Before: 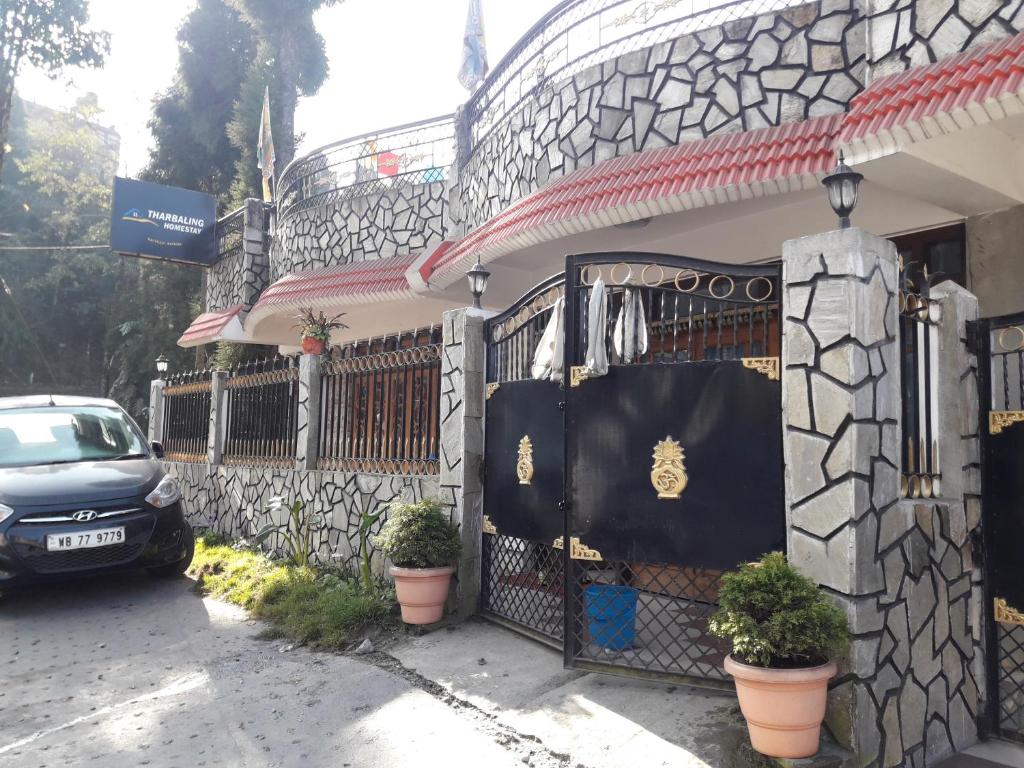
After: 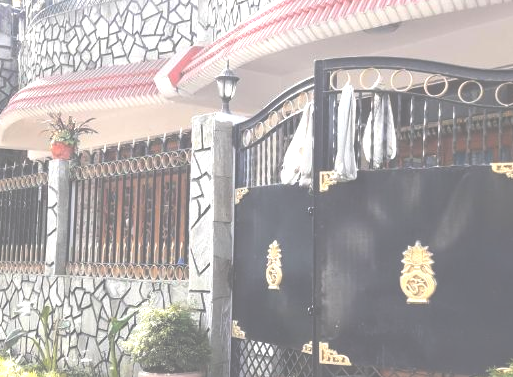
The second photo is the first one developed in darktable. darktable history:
crop: left 24.562%, top 25.445%, right 25.264%, bottom 25.396%
levels: levels [0.062, 0.494, 0.925]
exposure: black level correction -0.07, exposure 0.501 EV, compensate exposure bias true, compensate highlight preservation false
contrast brightness saturation: brightness 0.127
